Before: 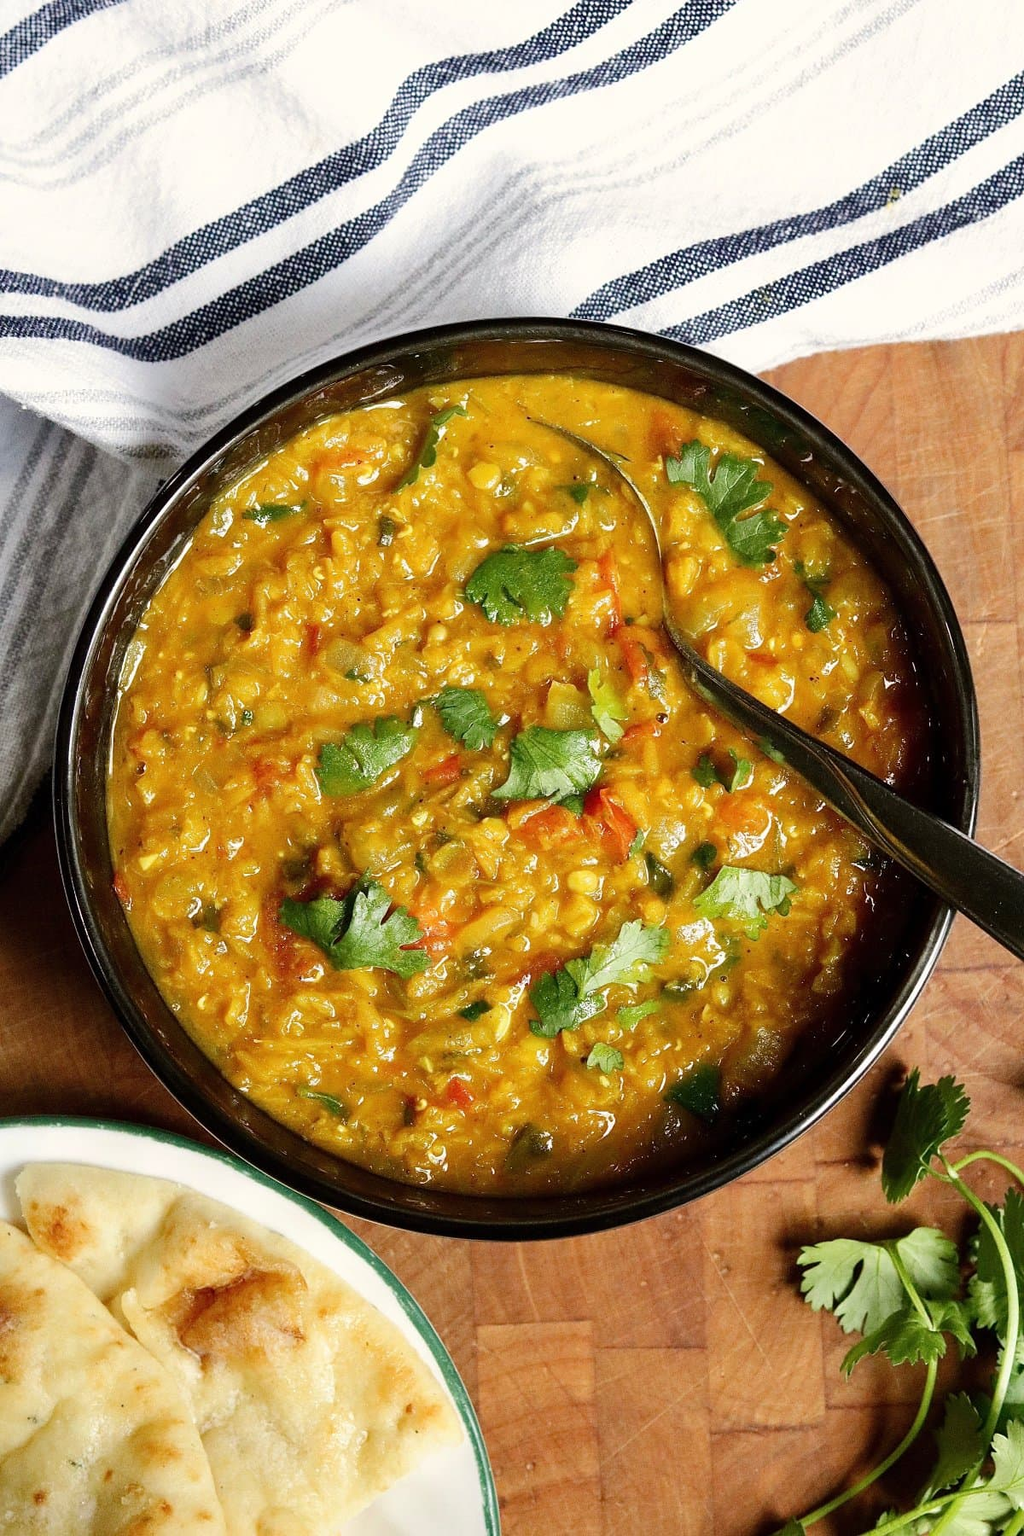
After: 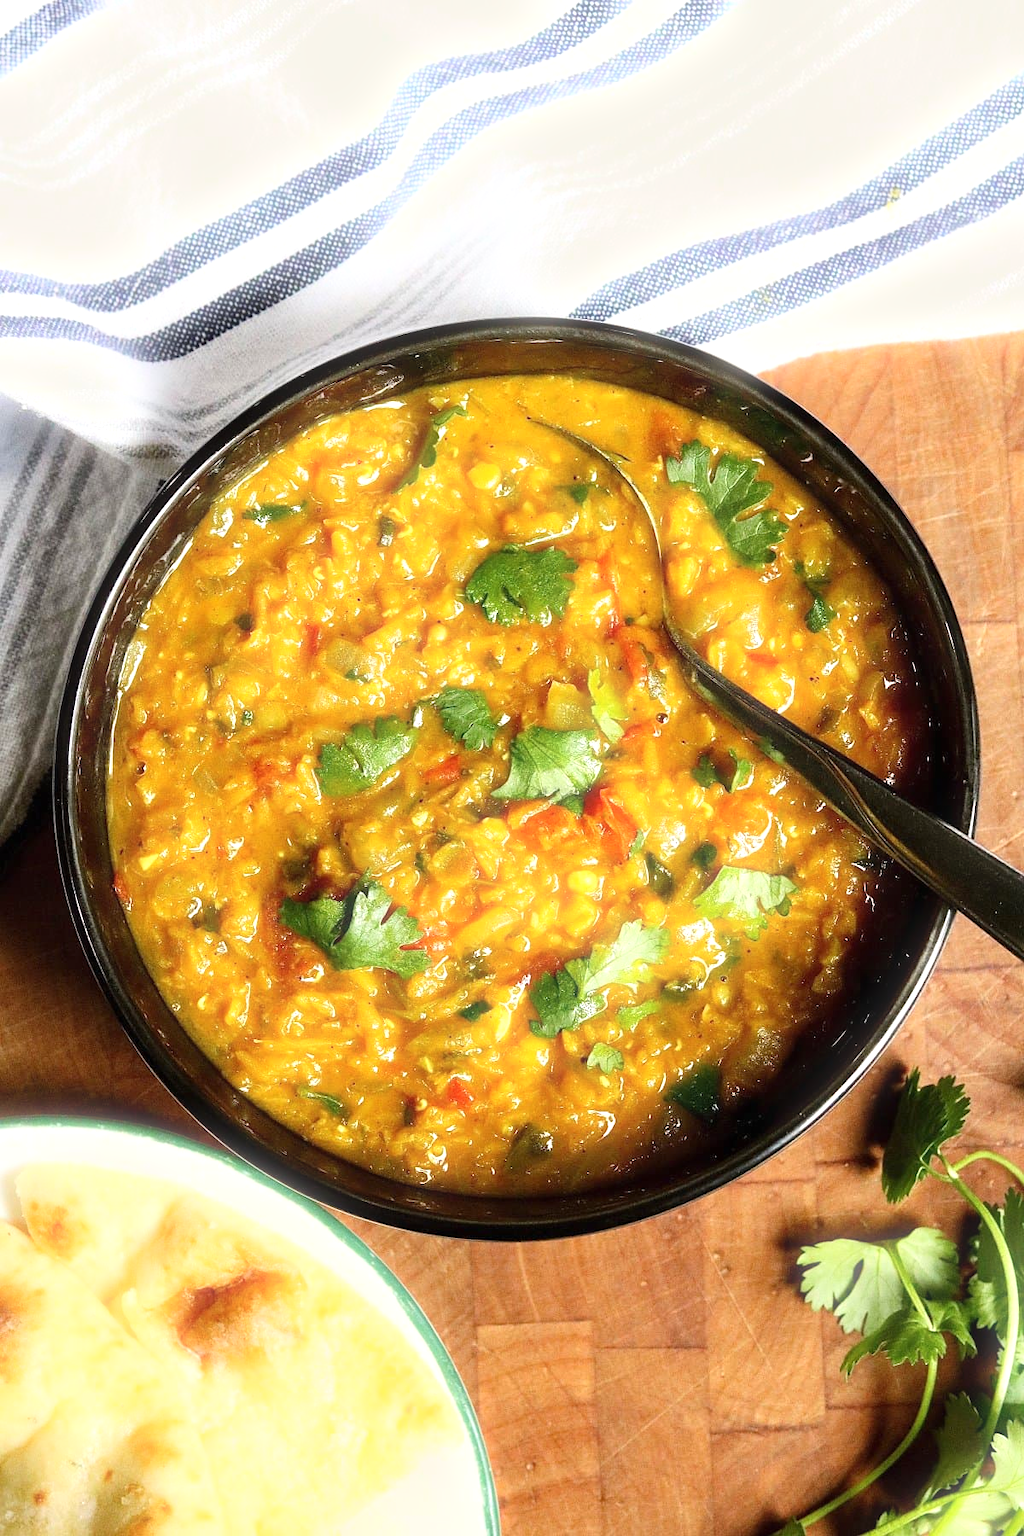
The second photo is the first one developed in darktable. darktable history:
exposure: black level correction 0, exposure 0.5 EV, compensate exposure bias true, compensate highlight preservation false
bloom: size 5%, threshold 95%, strength 15%
